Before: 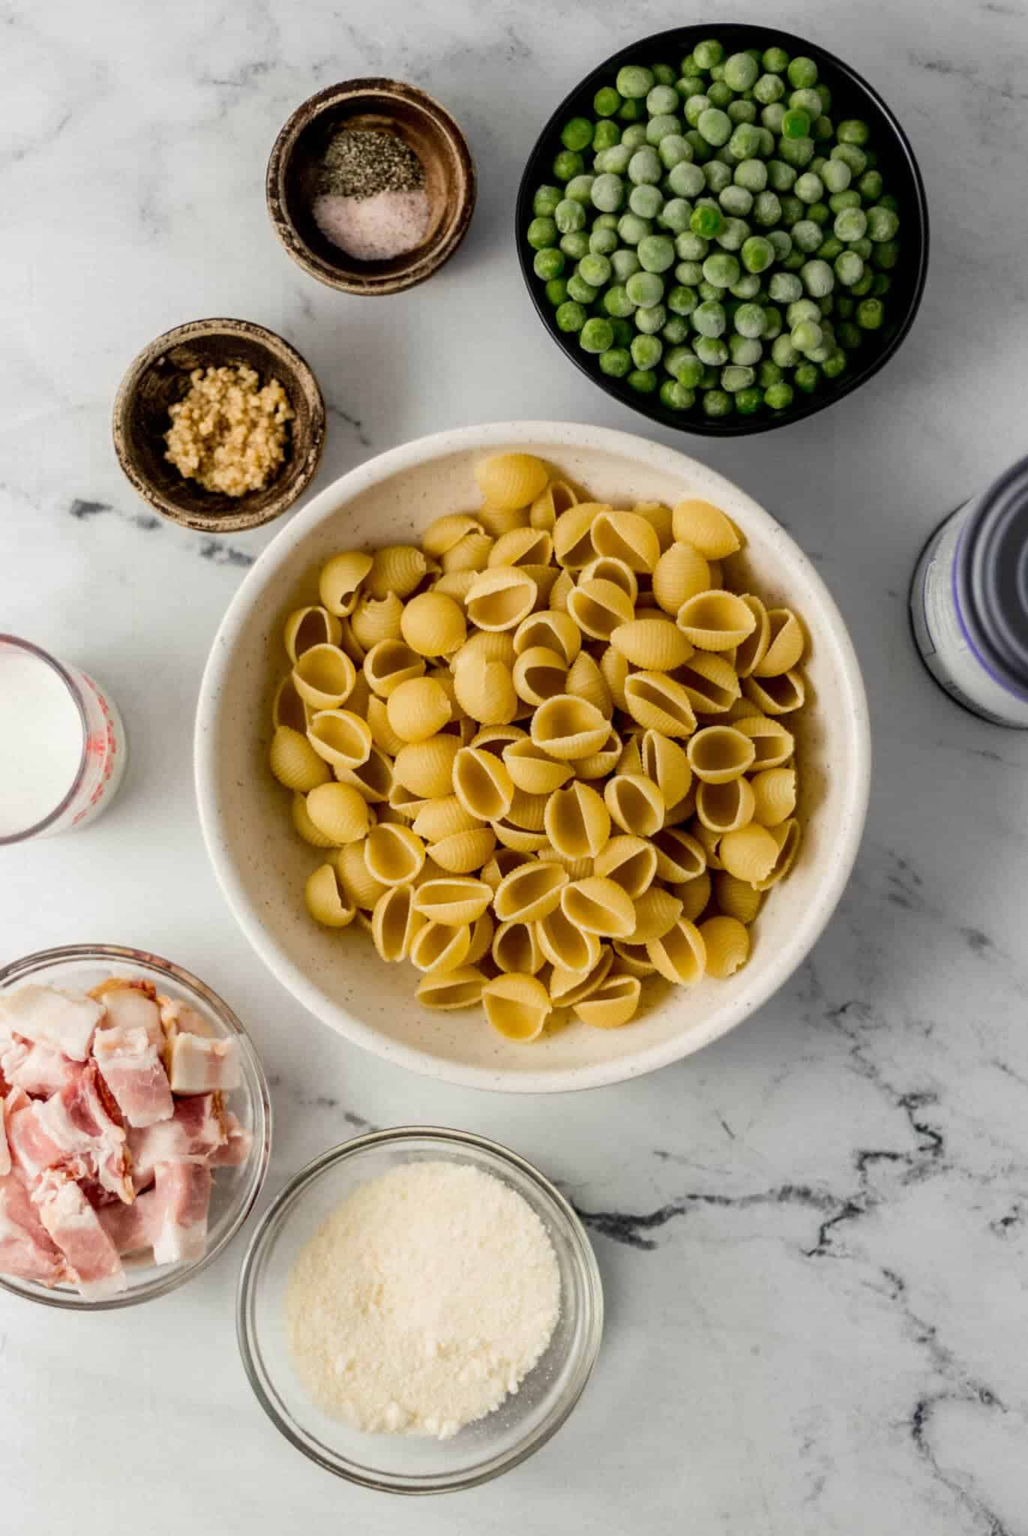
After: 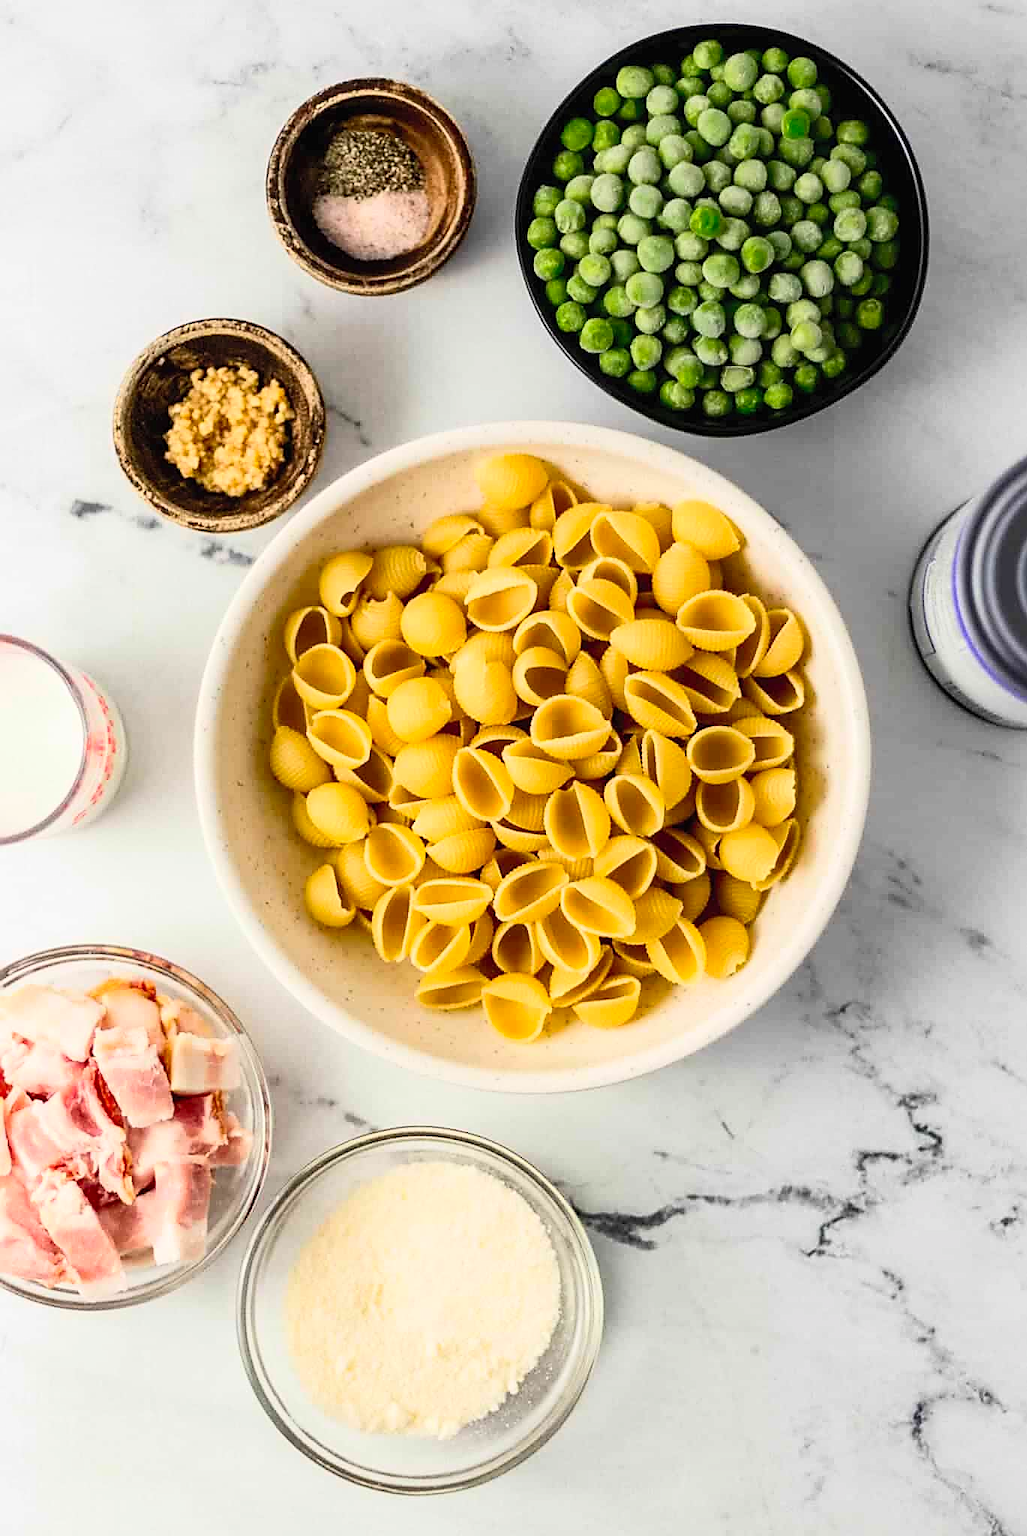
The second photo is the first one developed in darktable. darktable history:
contrast brightness saturation: contrast 0.245, brightness 0.262, saturation 0.392
sharpen: radius 1.412, amount 1.266, threshold 0.675
